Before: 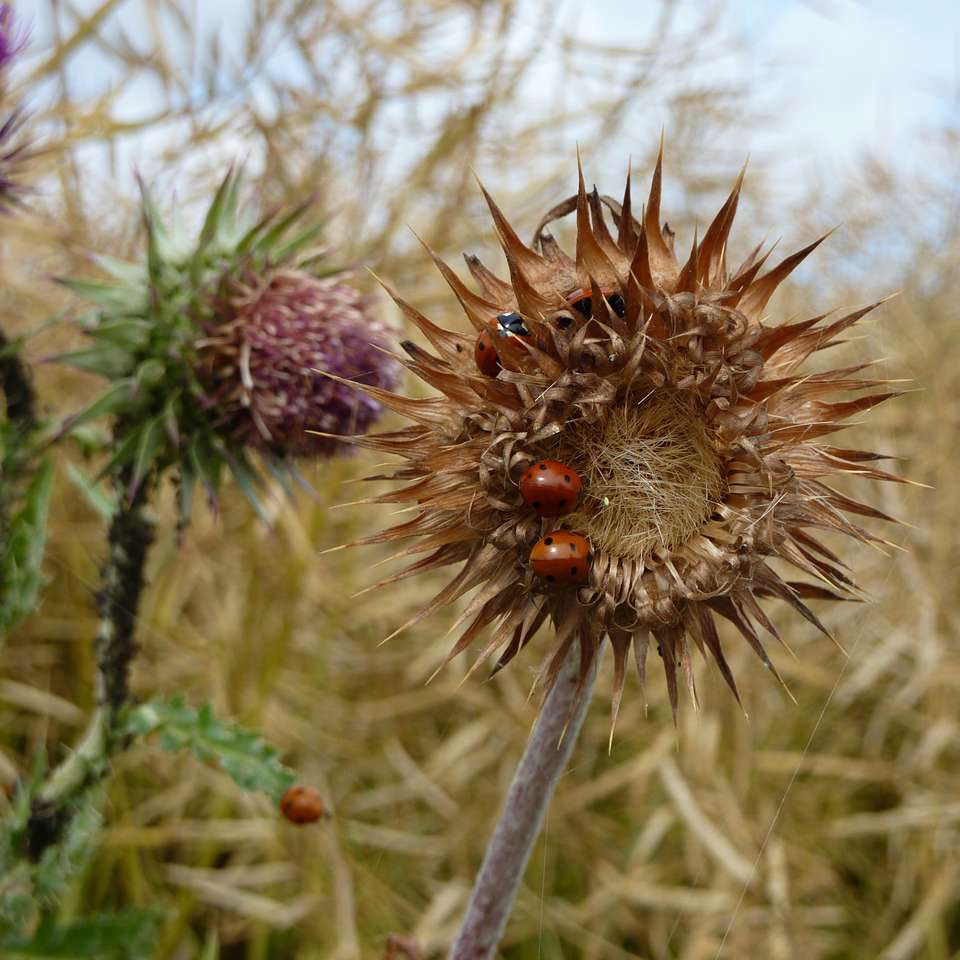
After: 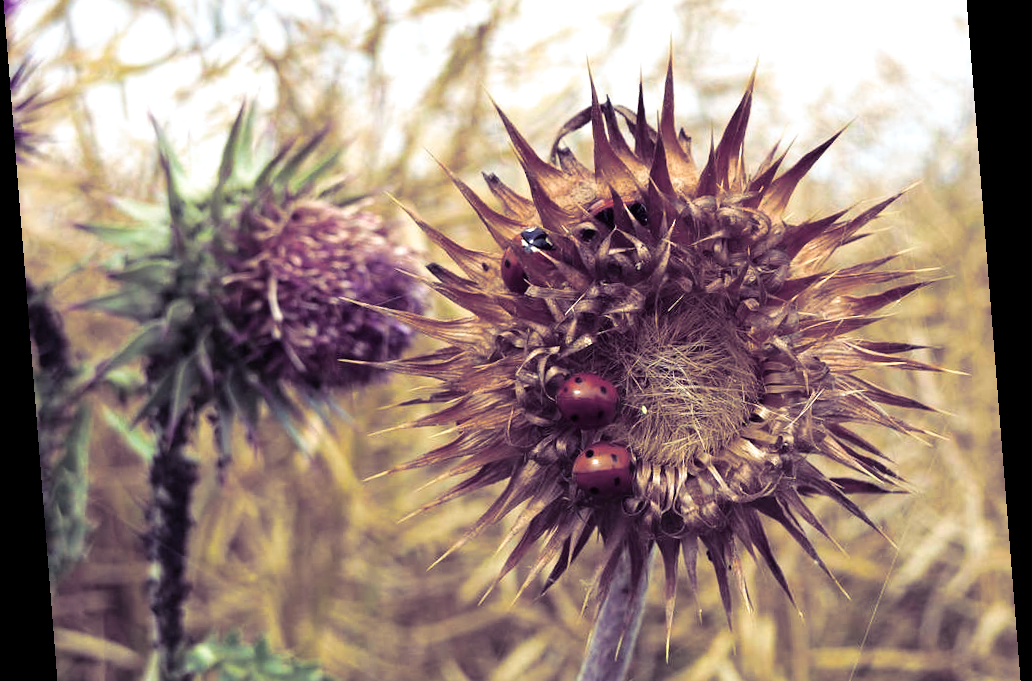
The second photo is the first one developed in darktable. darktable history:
split-toning: shadows › hue 255.6°, shadows › saturation 0.66, highlights › hue 43.2°, highlights › saturation 0.68, balance -50.1
exposure: black level correction 0, exposure 0.7 EV, compensate exposure bias true, compensate highlight preservation false
rotate and perspective: rotation -4.2°, shear 0.006, automatic cropping off
crop: top 11.166%, bottom 22.168%
shadows and highlights: shadows -30, highlights 30
